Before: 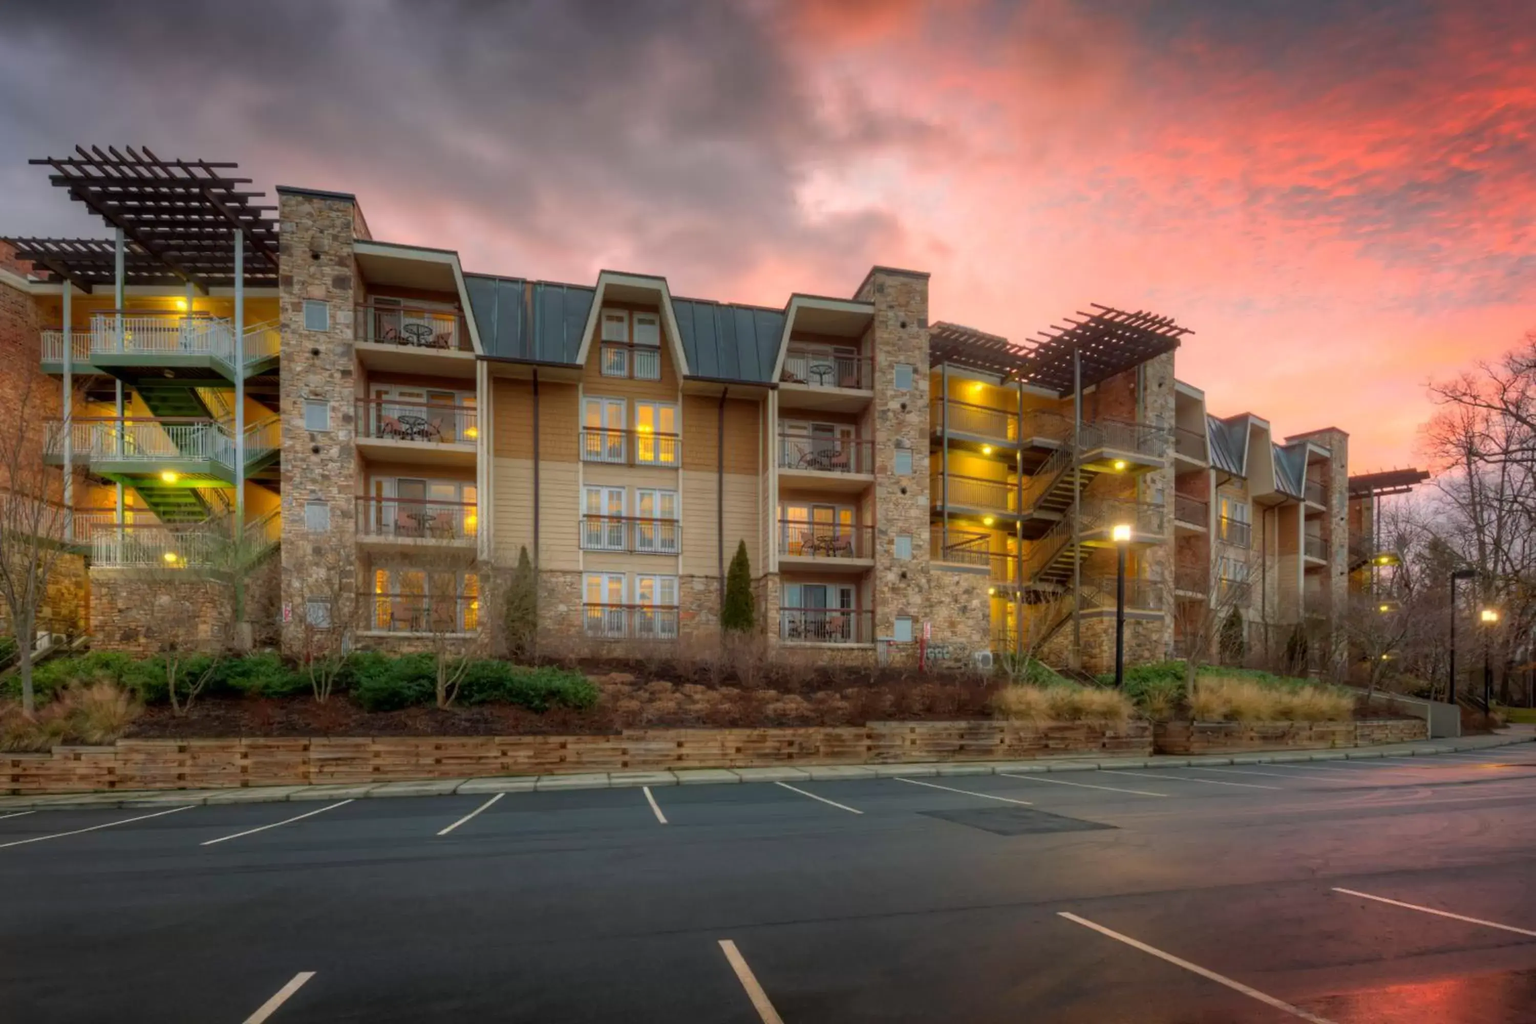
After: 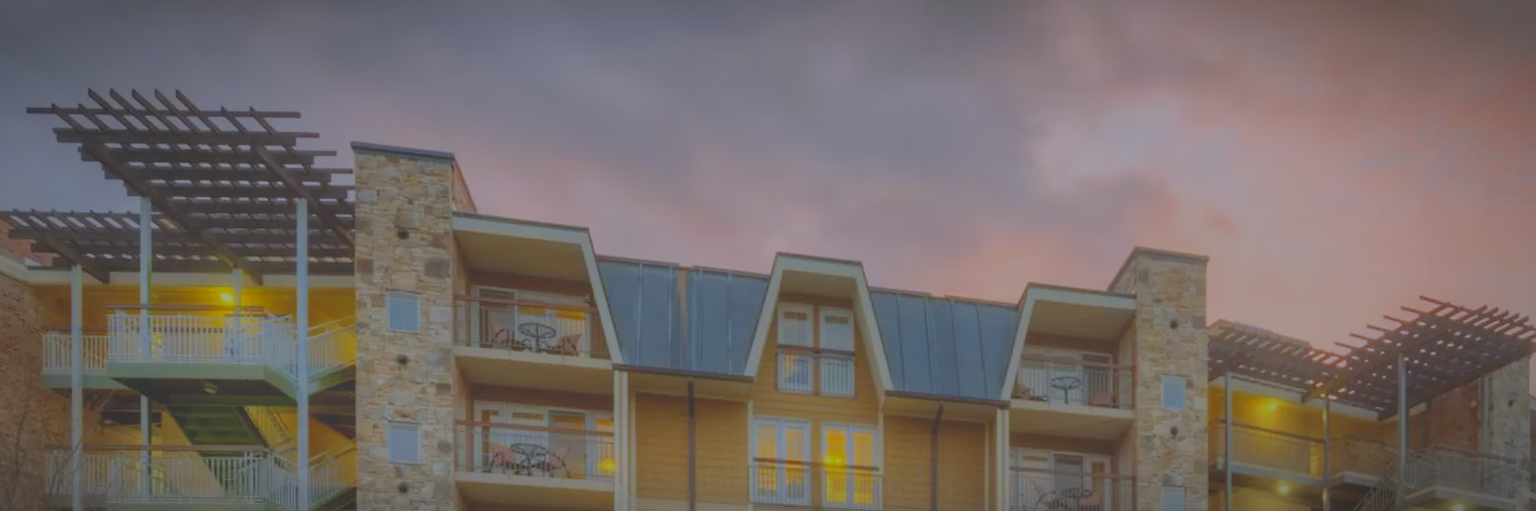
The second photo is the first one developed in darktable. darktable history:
color contrast: green-magenta contrast 0.85, blue-yellow contrast 1.25, unbound 0
local contrast: highlights 100%, shadows 100%, detail 120%, midtone range 0.2
sharpen: radius 1.559, amount 0.373, threshold 1.271
white balance: red 0.924, blue 1.095
color balance: lift [1.01, 1, 1, 1], gamma [1.097, 1, 1, 1], gain [0.85, 1, 1, 1]
vignetting: automatic ratio true
filmic rgb: black relative exposure -14 EV, white relative exposure 8 EV, threshold 3 EV, hardness 3.74, latitude 50%, contrast 0.5, color science v5 (2021), contrast in shadows safe, contrast in highlights safe, enable highlight reconstruction true
crop: left 0.579%, top 7.627%, right 23.167%, bottom 54.275%
